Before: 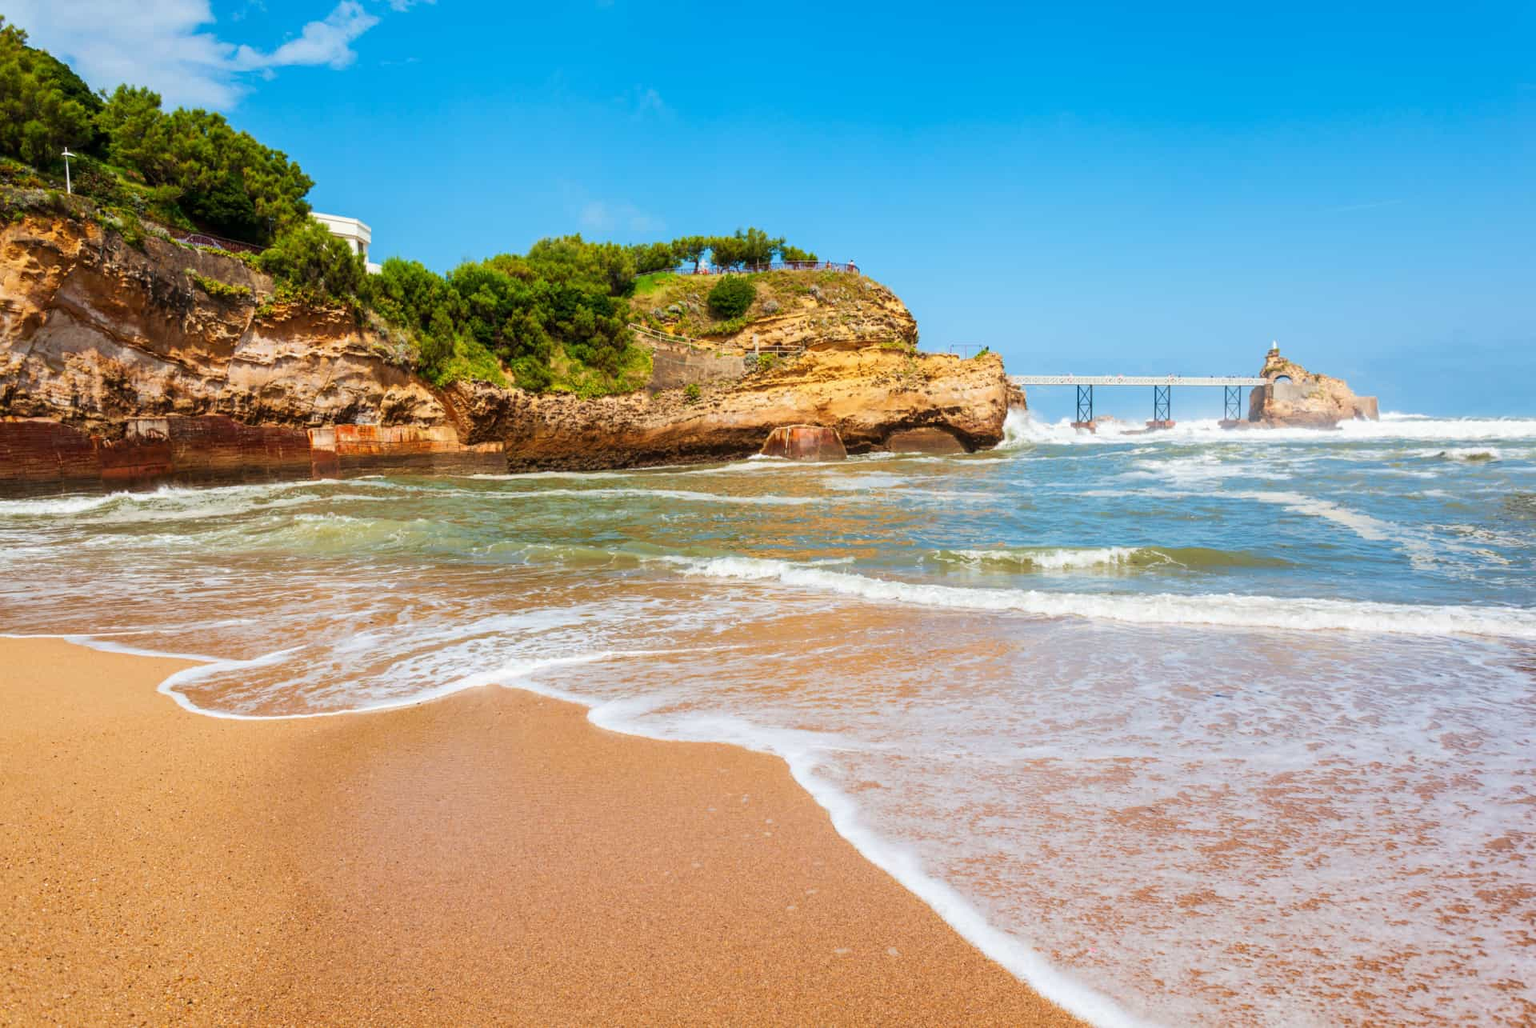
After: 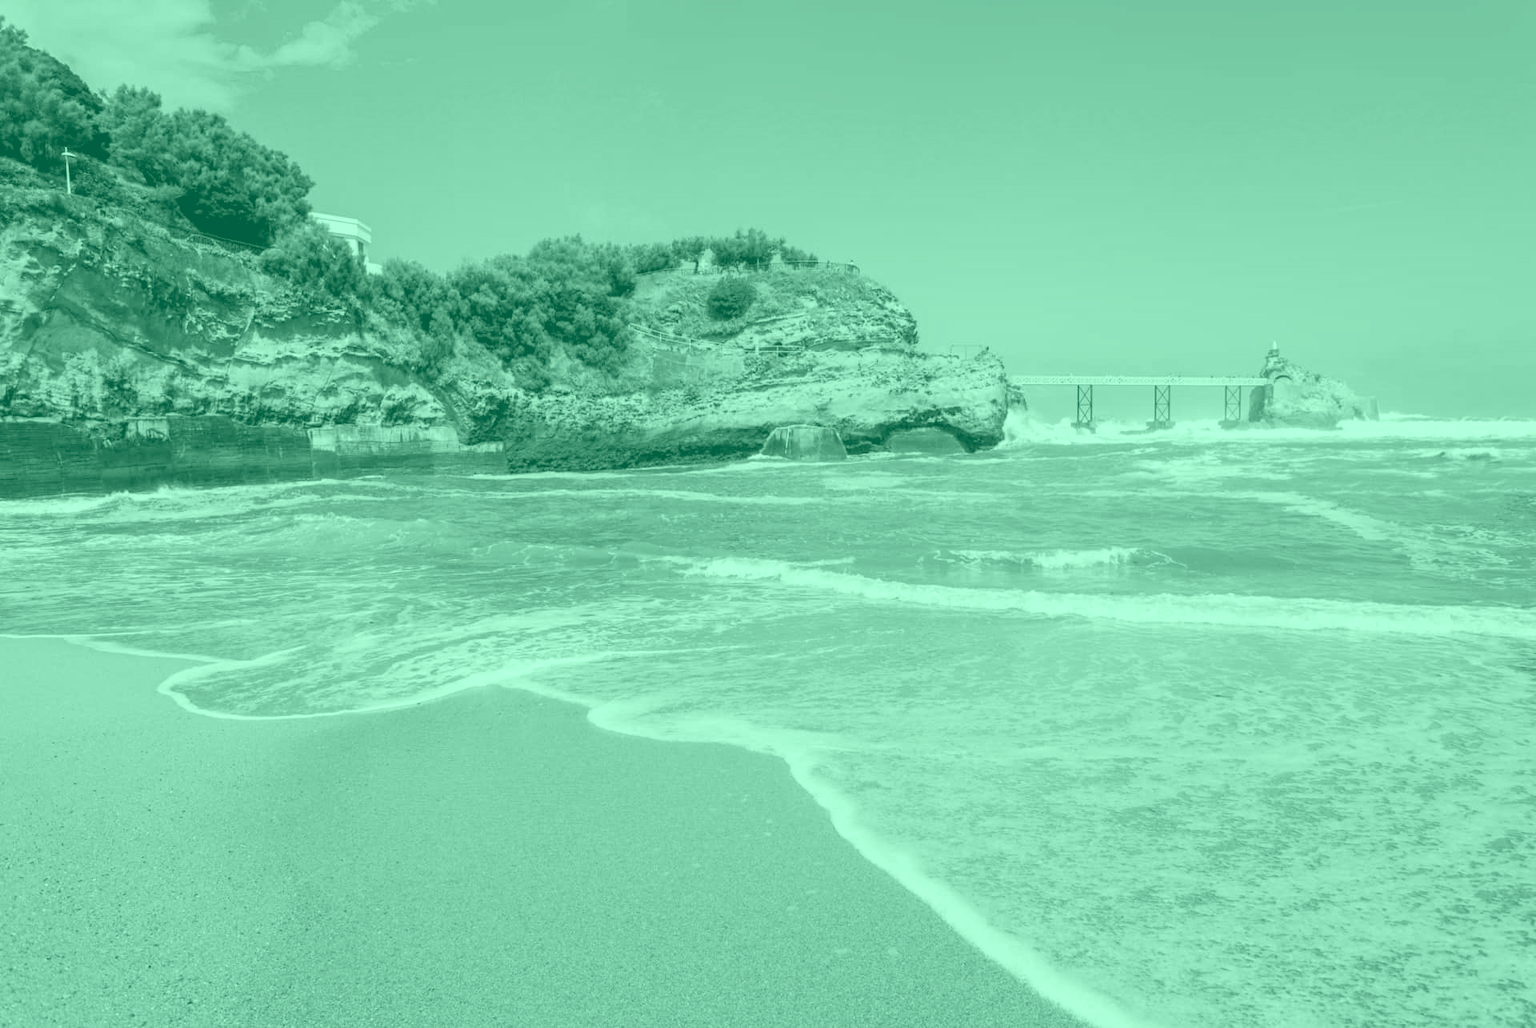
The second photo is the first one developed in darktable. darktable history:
color balance rgb: shadows lift › chroma 3%, shadows lift › hue 280.8°, power › hue 330°, highlights gain › chroma 3%, highlights gain › hue 75.6°, global offset › luminance -1%, perceptual saturation grading › global saturation 20%, perceptual saturation grading › highlights -25%, perceptual saturation grading › shadows 50%, global vibrance 20%
white balance: red 0.925, blue 1.046
exposure: black level correction 0, exposure 0.9 EV, compensate exposure bias true, compensate highlight preservation false
colorize: hue 147.6°, saturation 65%, lightness 21.64%
